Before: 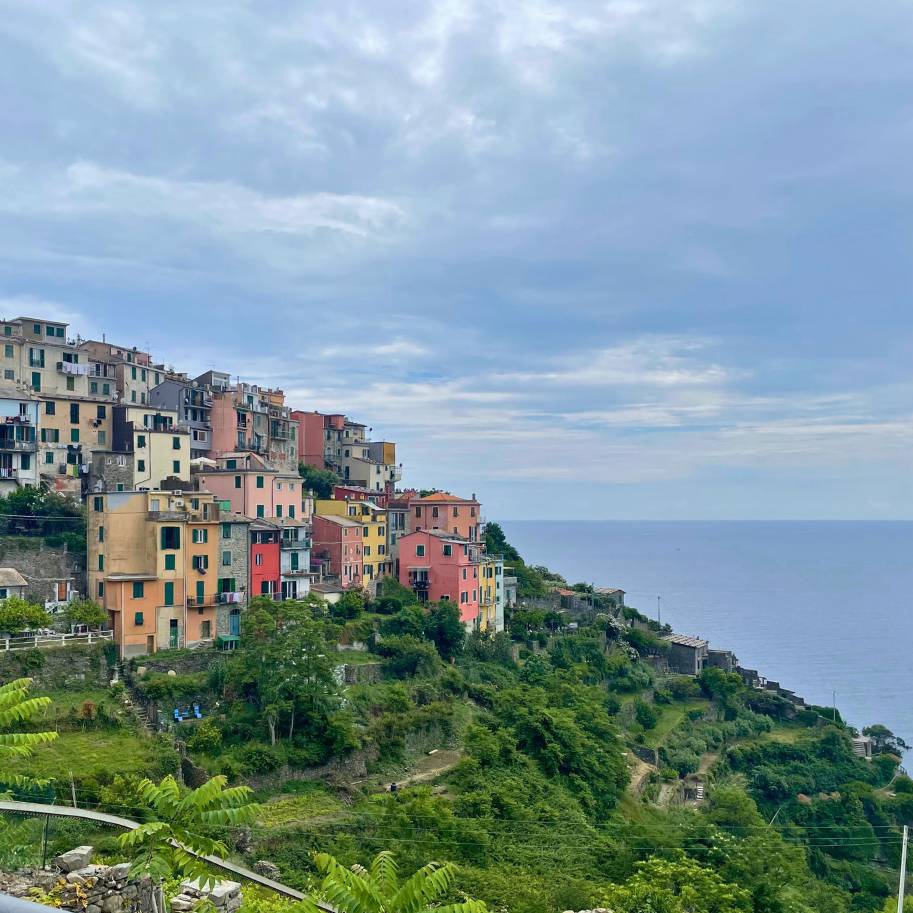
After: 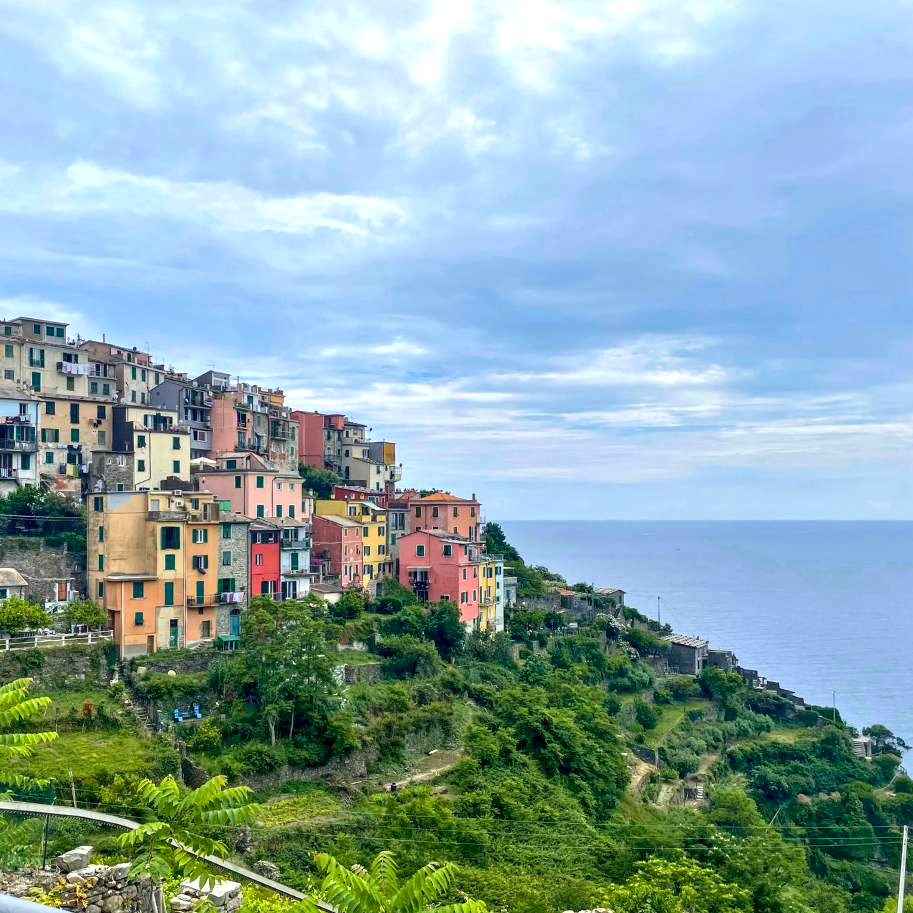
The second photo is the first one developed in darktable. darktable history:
local contrast: detail 130%
color balance rgb: perceptual saturation grading › global saturation 0.488%, perceptual brilliance grading › global brilliance 11.74%, global vibrance 20%
